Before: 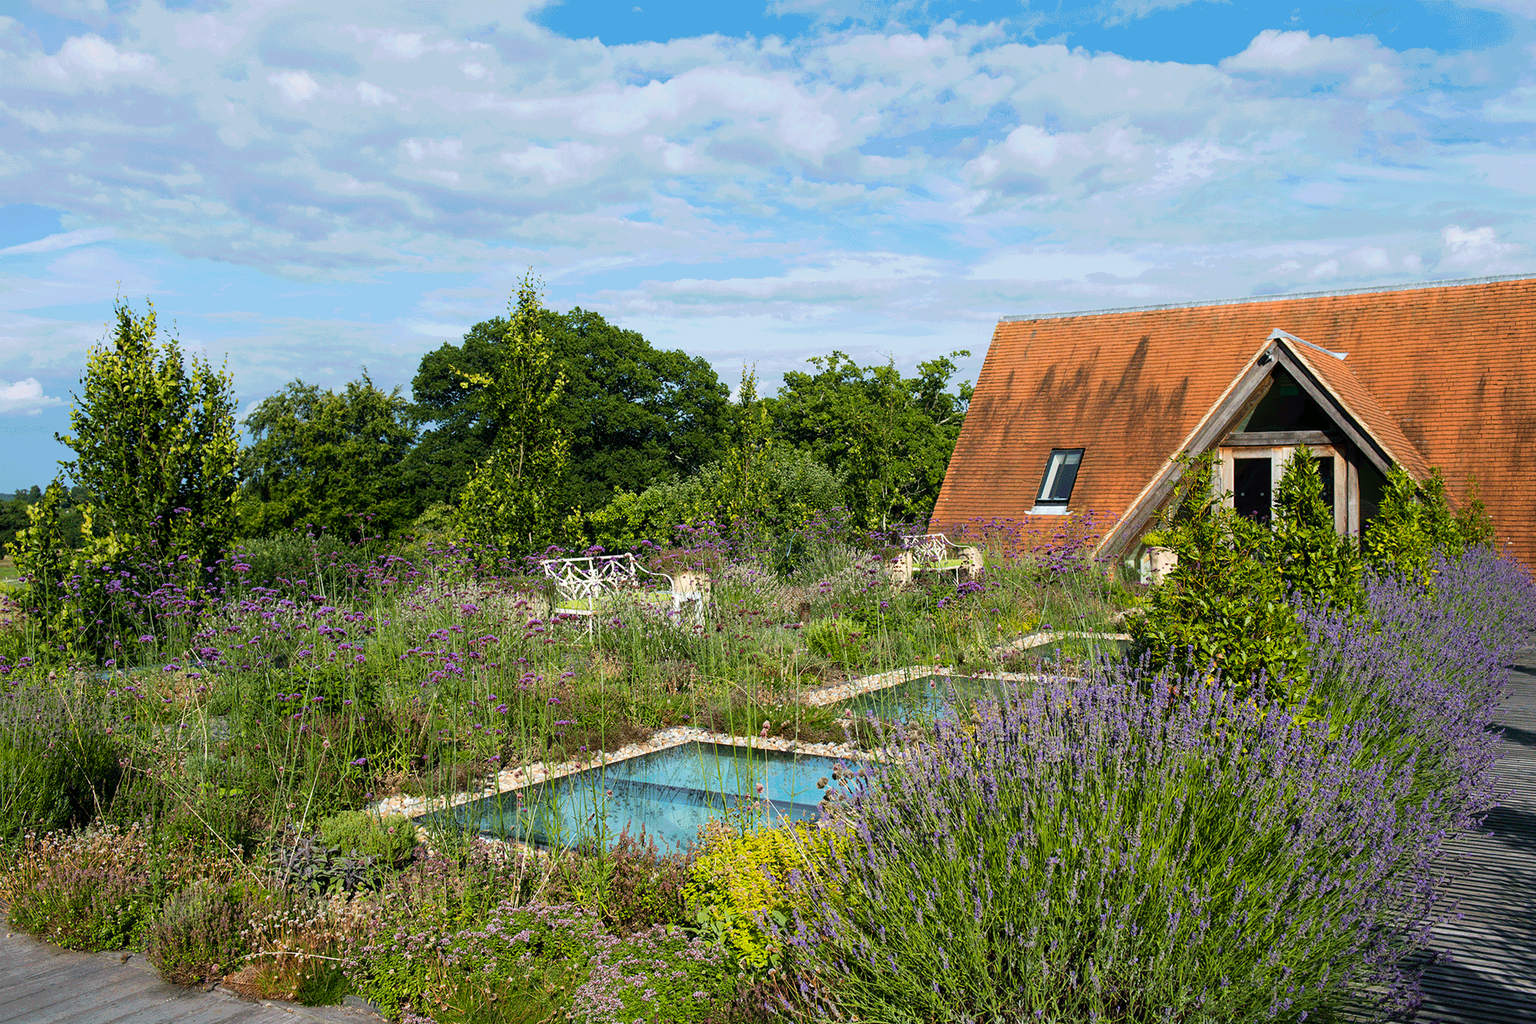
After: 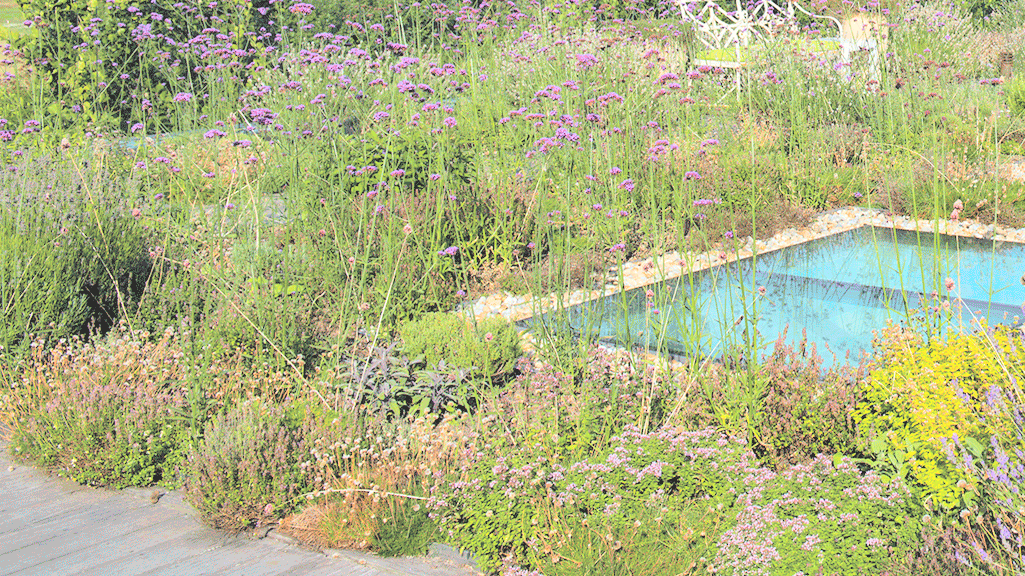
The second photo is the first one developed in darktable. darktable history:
shadows and highlights: shadows 29.61, highlights -30.47, low approximation 0.01, soften with gaussian
crop and rotate: top 54.778%, right 46.61%, bottom 0.159%
contrast brightness saturation: brightness 1
